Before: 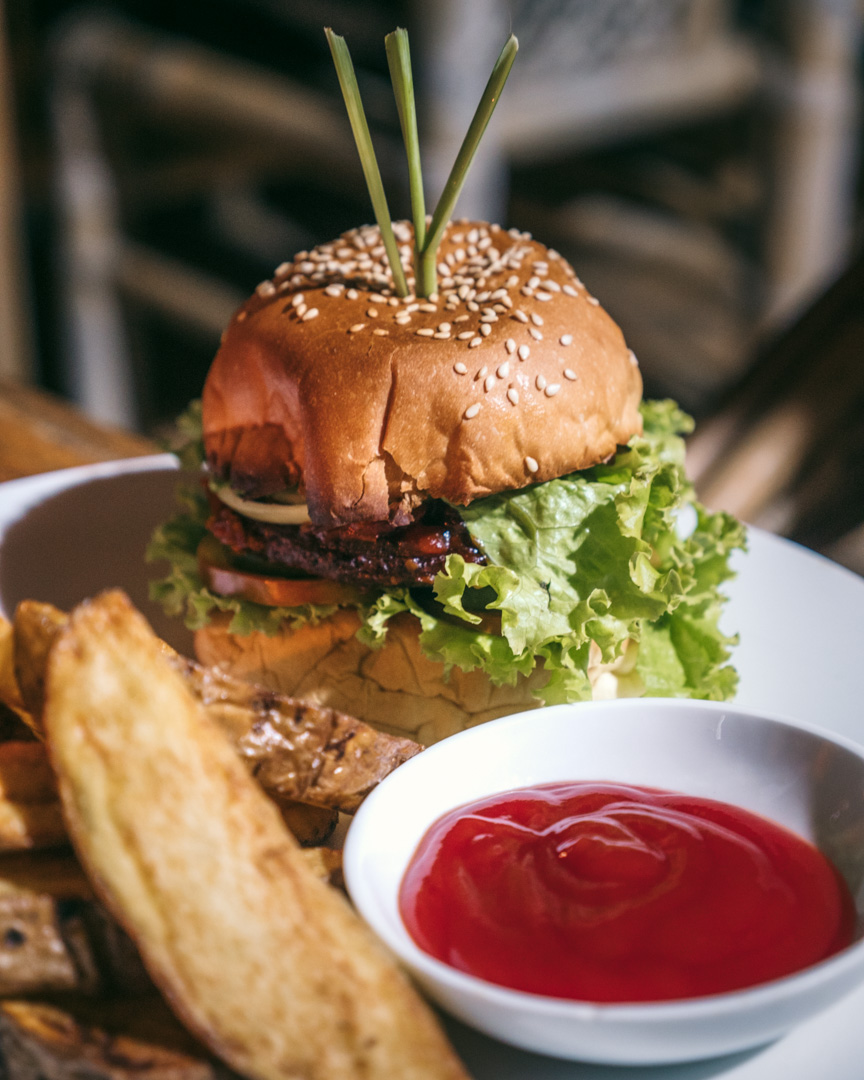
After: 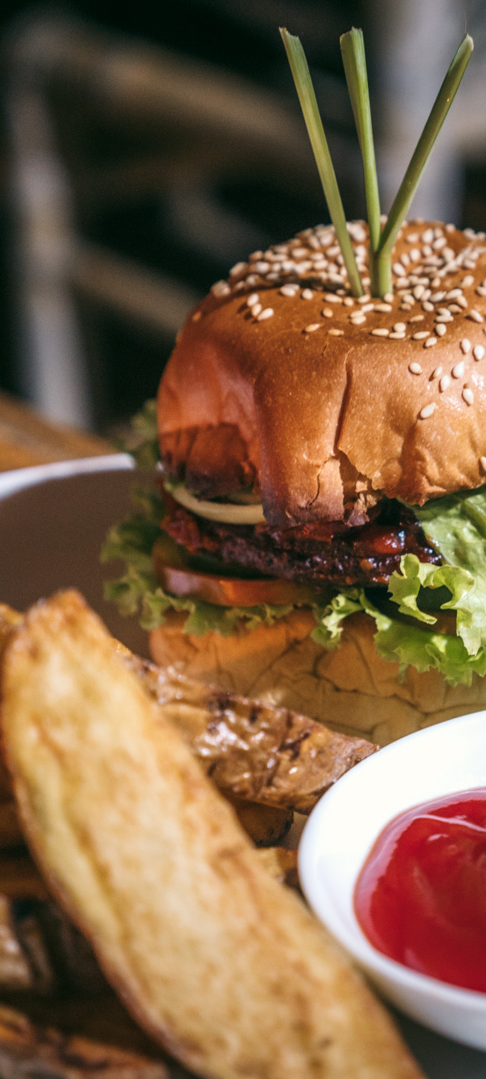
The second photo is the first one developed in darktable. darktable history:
crop: left 5.314%, right 38.348%
